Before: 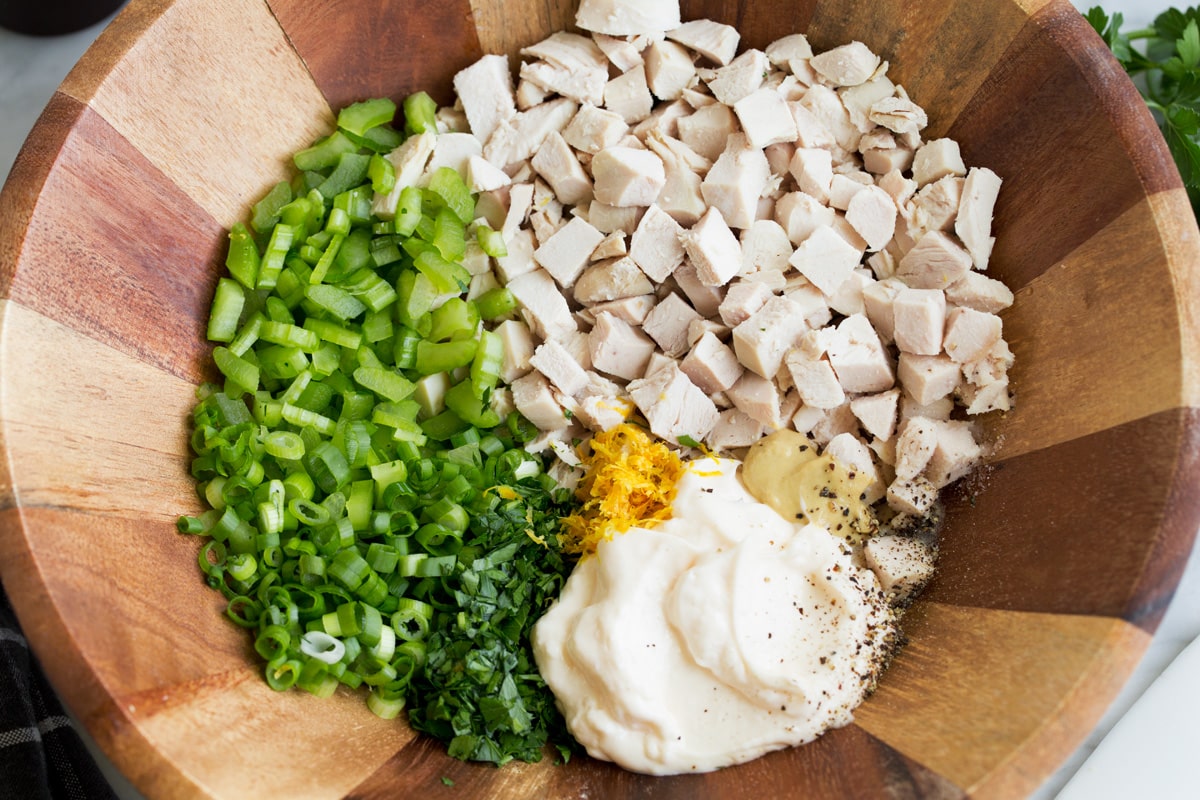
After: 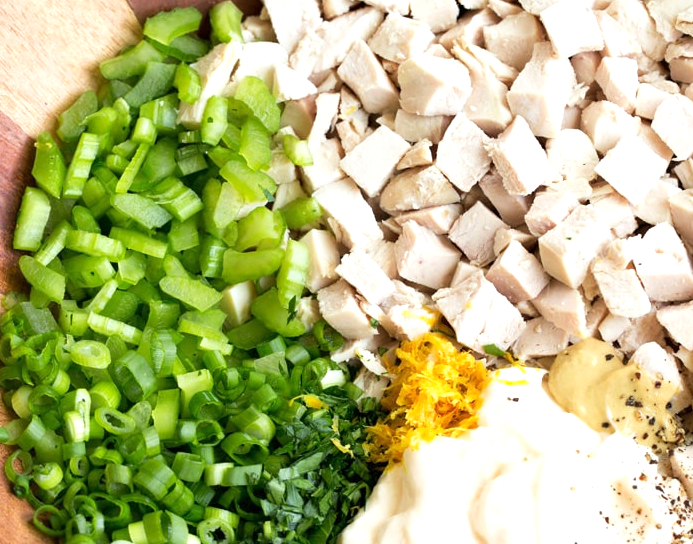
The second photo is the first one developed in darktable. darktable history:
shadows and highlights: radius 331.39, shadows 53.34, highlights -98.22, compress 94.3%, soften with gaussian
crop: left 16.198%, top 11.397%, right 26.05%, bottom 20.489%
exposure: exposure 0.498 EV, compensate highlight preservation false
